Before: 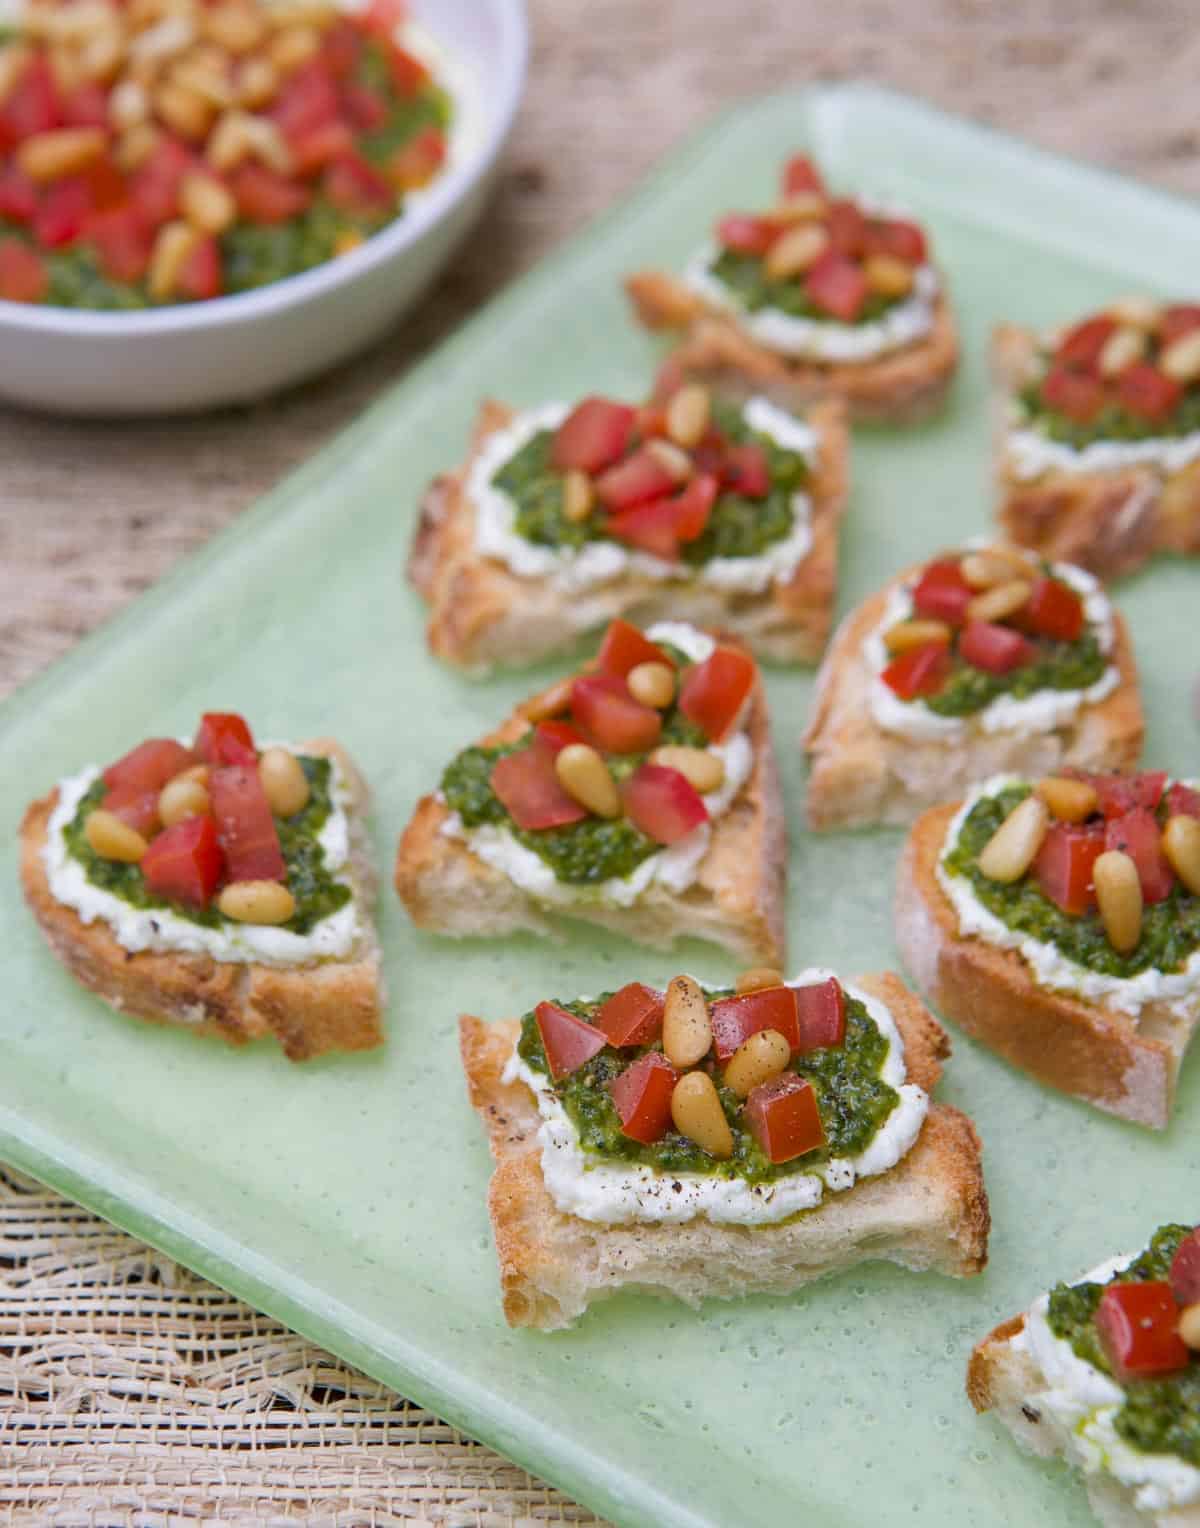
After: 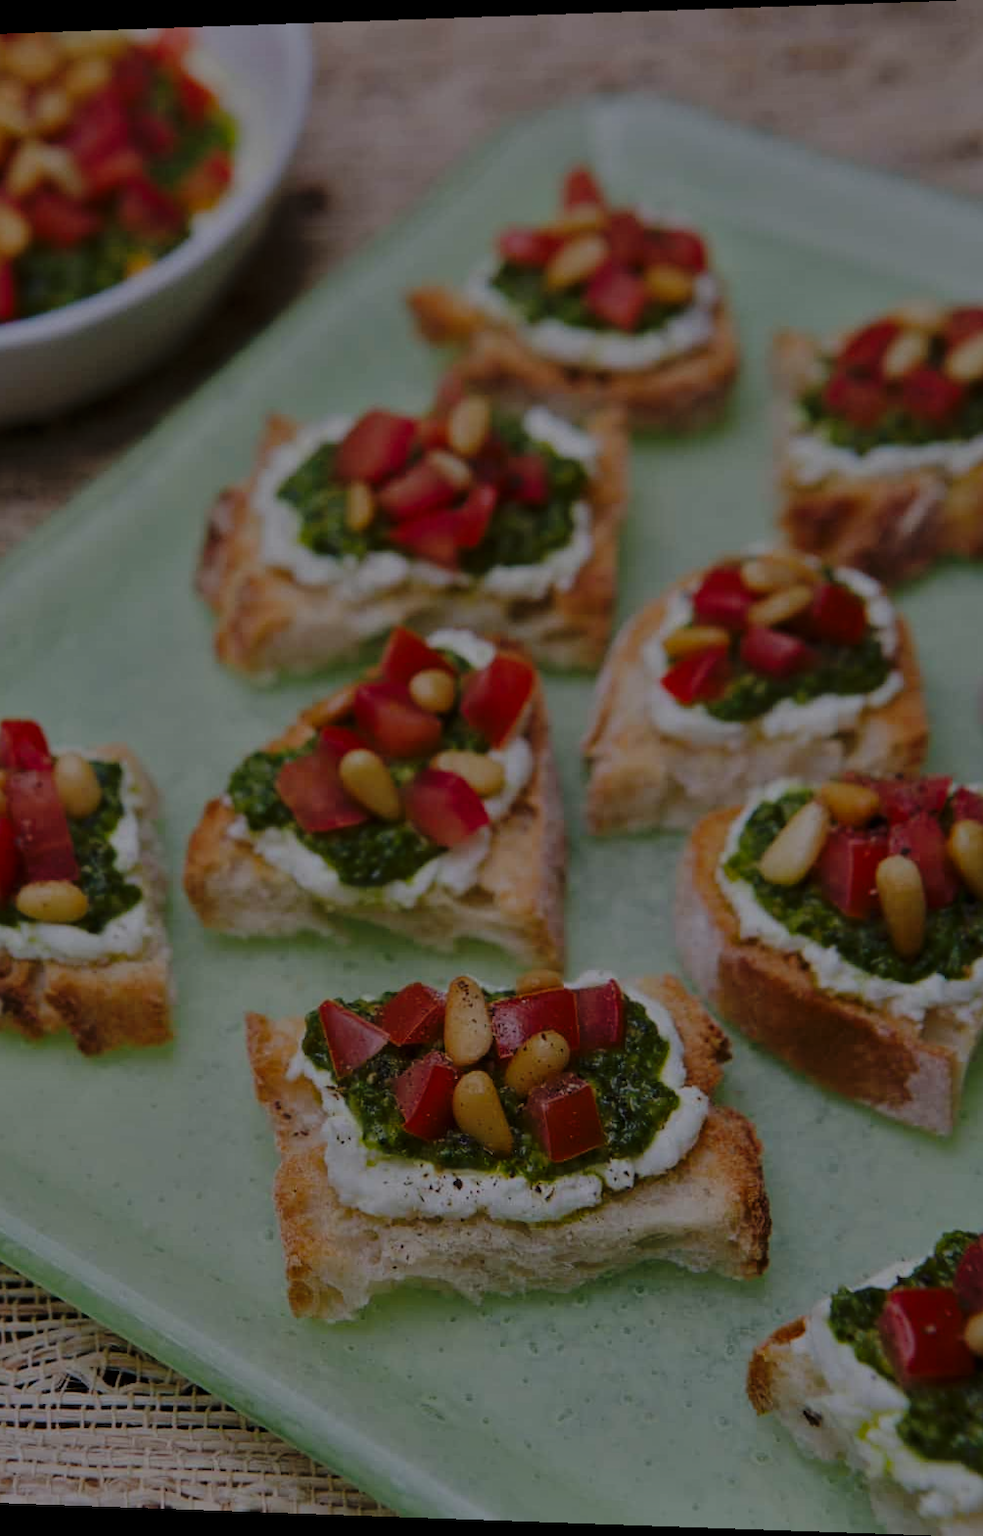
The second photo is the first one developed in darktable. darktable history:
crop: left 16.145%
tone equalizer: -8 EV -2 EV, -7 EV -2 EV, -6 EV -2 EV, -5 EV -2 EV, -4 EV -2 EV, -3 EV -2 EV, -2 EV -2 EV, -1 EV -1.63 EV, +0 EV -2 EV
rotate and perspective: lens shift (horizontal) -0.055, automatic cropping off
tone curve: curves: ch0 [(0, 0) (0.003, 0.005) (0.011, 0.006) (0.025, 0.013) (0.044, 0.027) (0.069, 0.042) (0.1, 0.06) (0.136, 0.085) (0.177, 0.118) (0.224, 0.171) (0.277, 0.239) (0.335, 0.314) (0.399, 0.394) (0.468, 0.473) (0.543, 0.552) (0.623, 0.64) (0.709, 0.718) (0.801, 0.801) (0.898, 0.882) (1, 1)], preserve colors none
